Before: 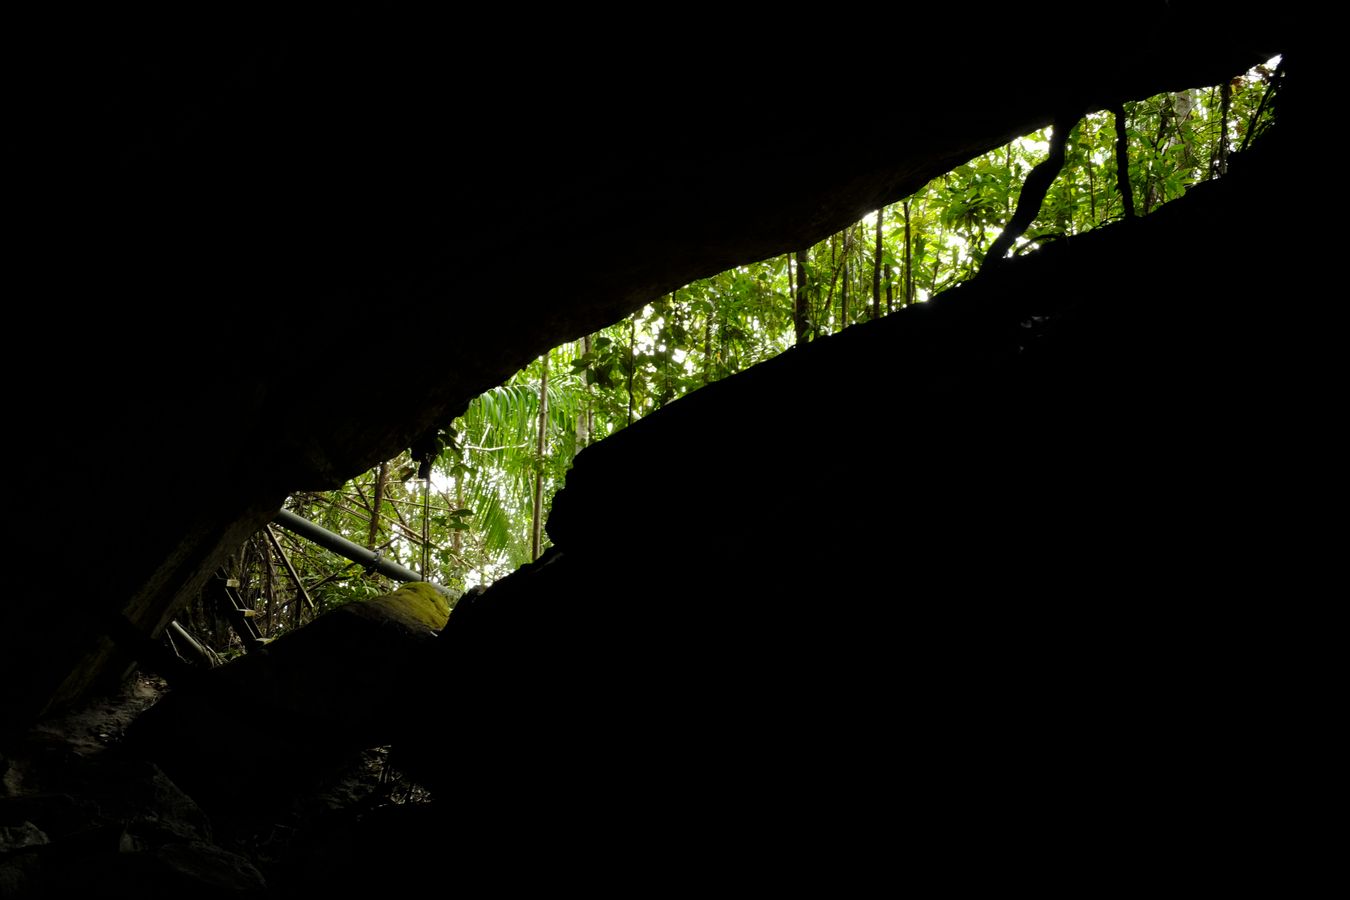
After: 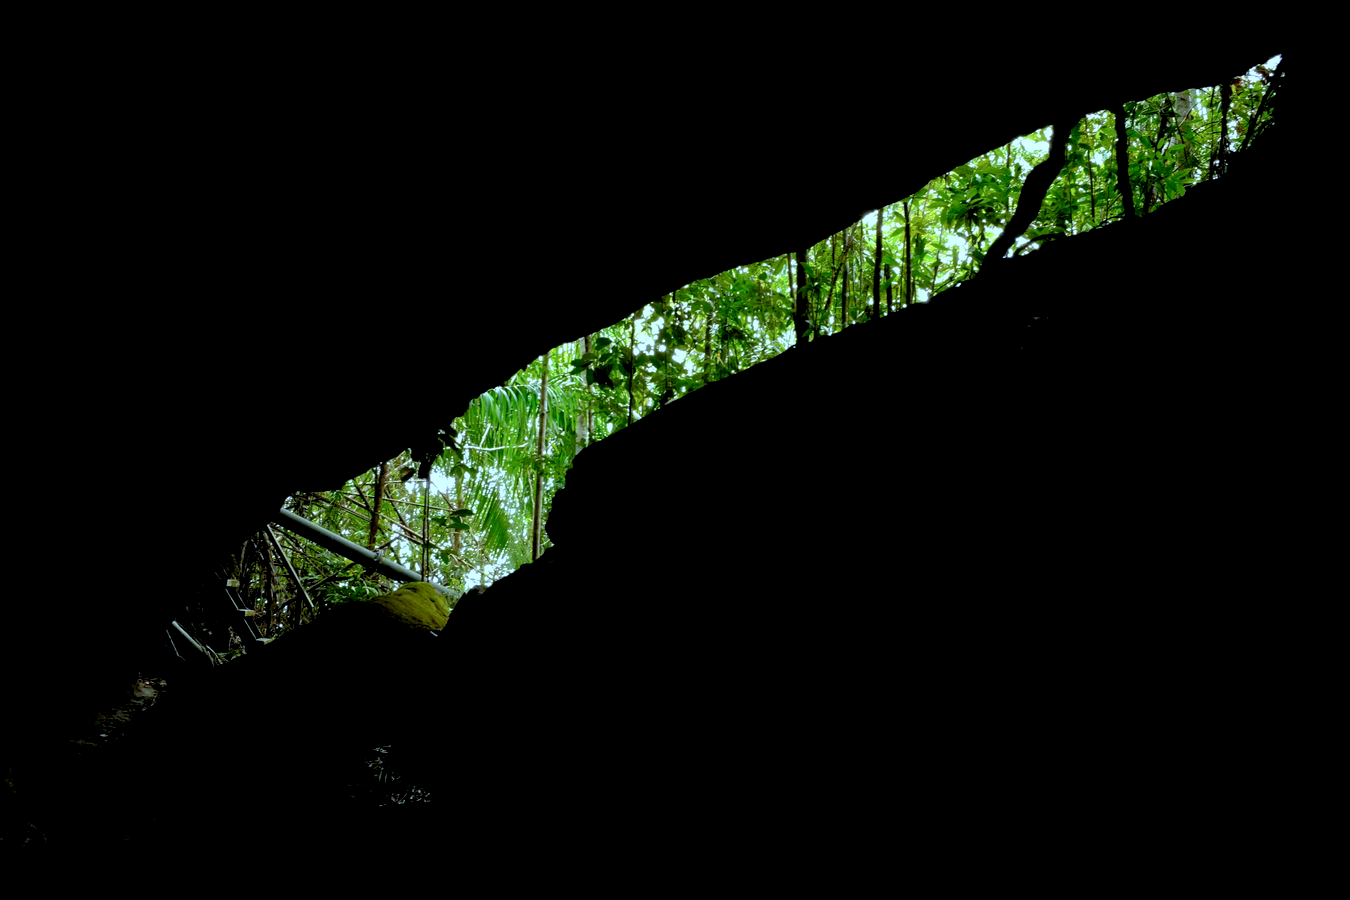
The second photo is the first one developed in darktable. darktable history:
exposure: black level correction 0.016, exposure -0.009 EV, compensate highlight preservation false
color calibration: x 0.396, y 0.386, temperature 3669 K
